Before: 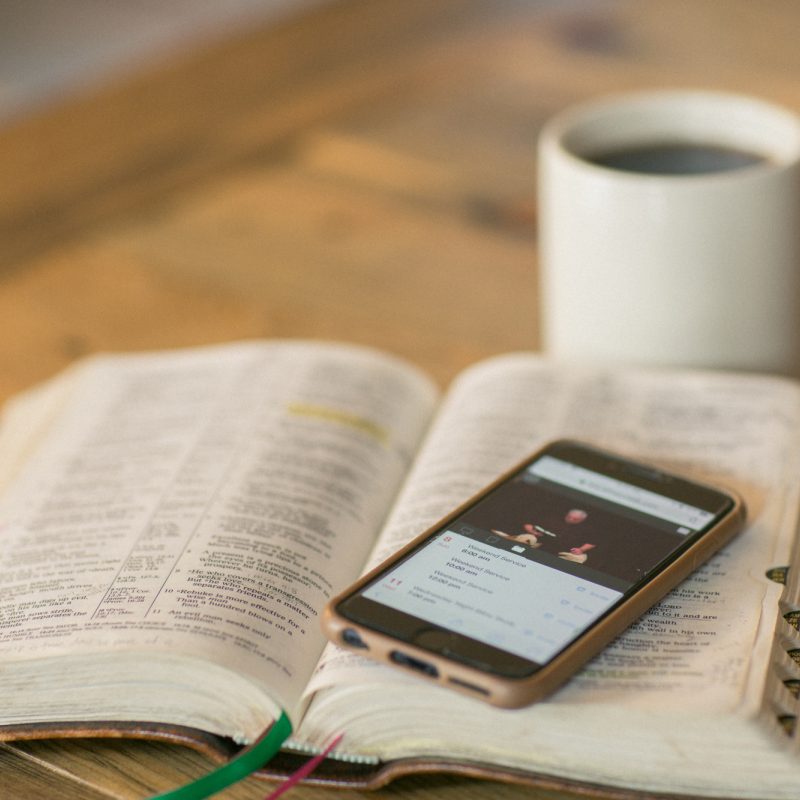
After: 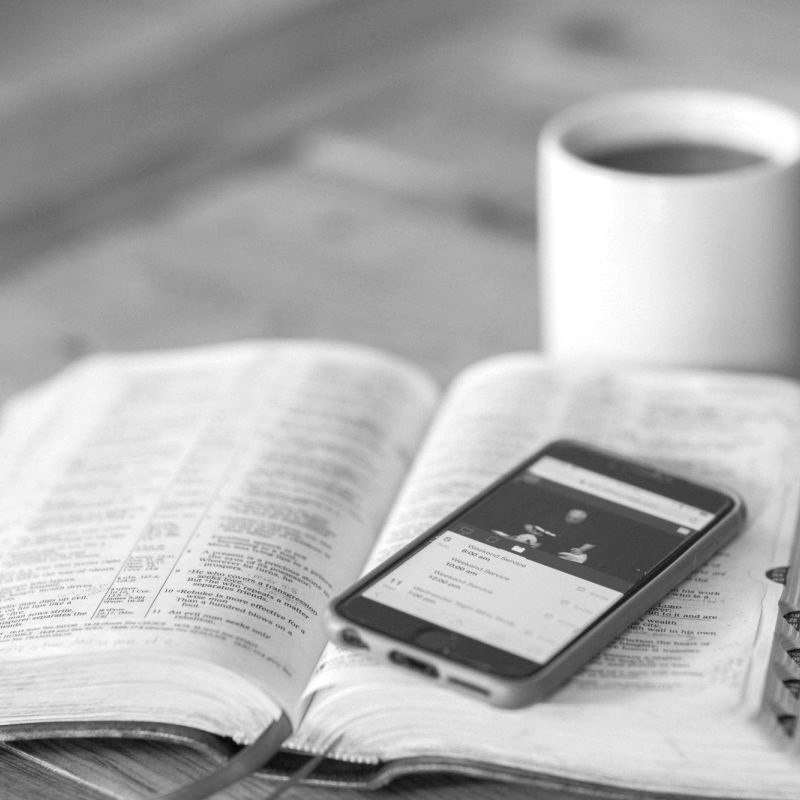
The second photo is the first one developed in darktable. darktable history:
monochrome: a 32, b 64, size 2.3
exposure: exposure 0.426 EV, compensate highlight preservation false
